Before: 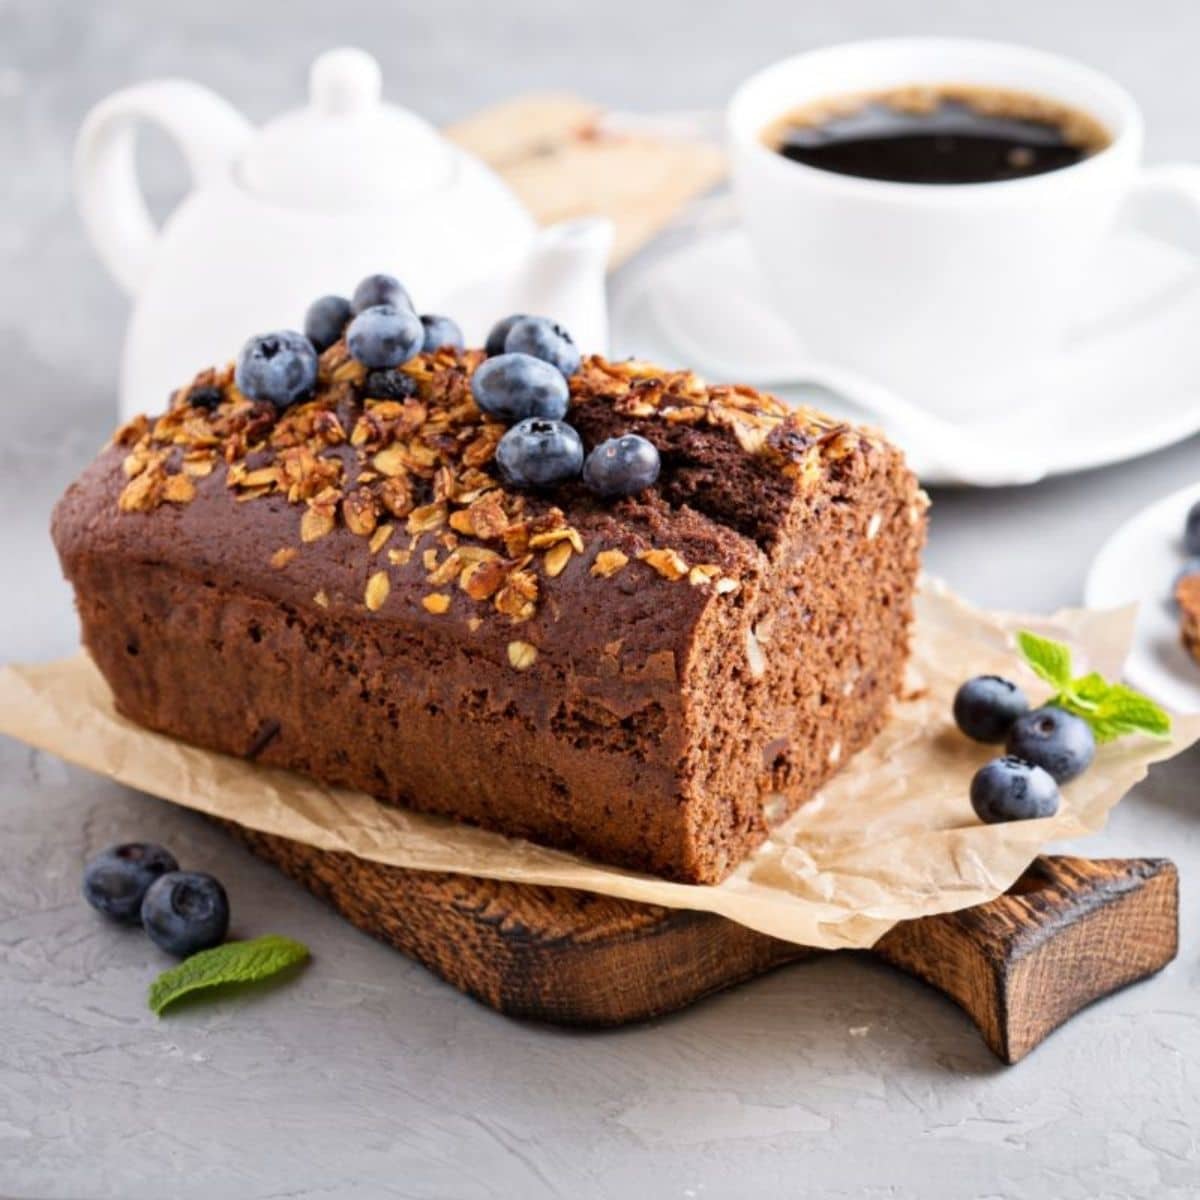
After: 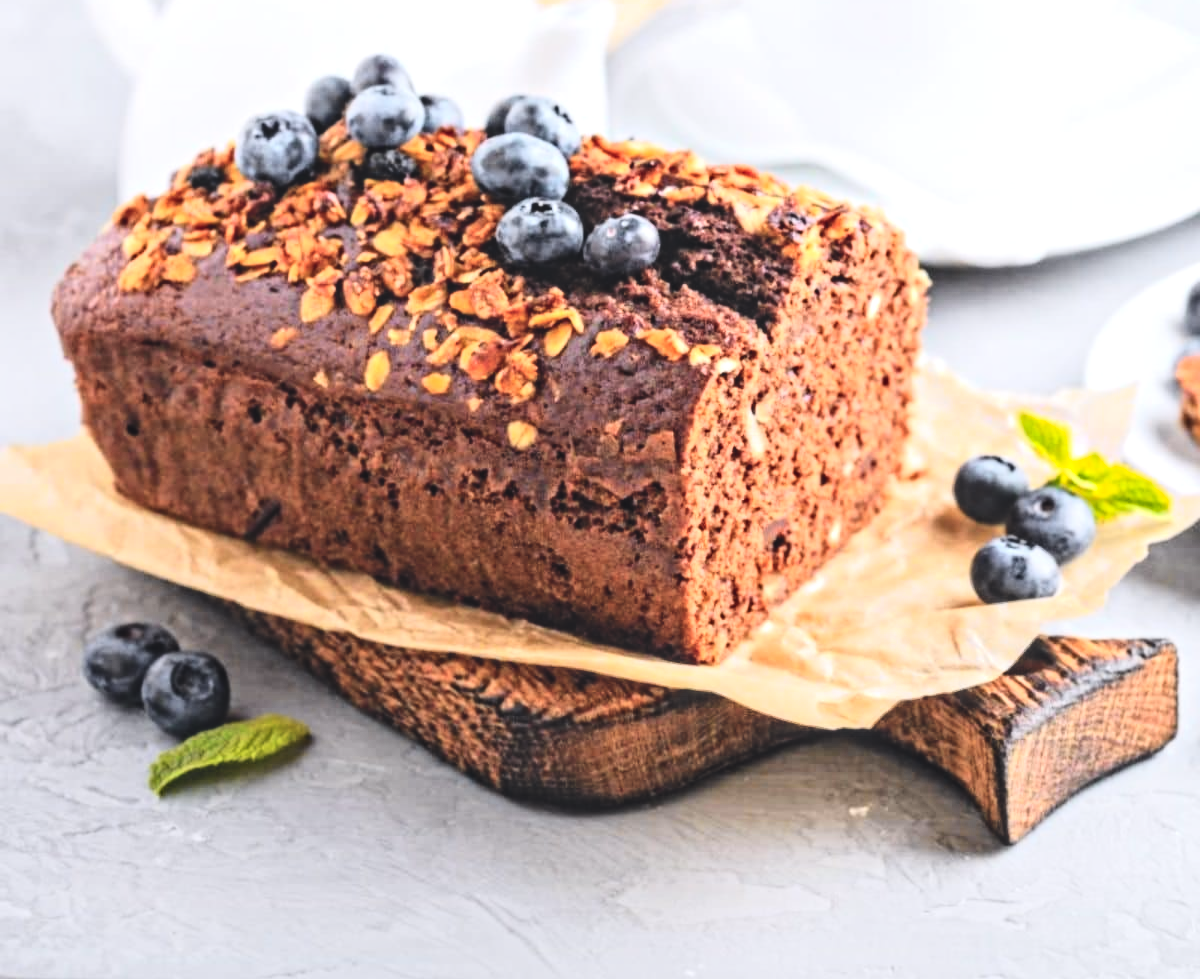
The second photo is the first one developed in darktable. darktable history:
crop and rotate: top 18.411%
contrast equalizer: octaves 7, y [[0.5, 0.5, 0.501, 0.63, 0.504, 0.5], [0.5 ×6], [0.5 ×6], [0 ×6], [0 ×6]]
color zones: curves: ch1 [(0.235, 0.558) (0.75, 0.5)]; ch2 [(0.25, 0.462) (0.749, 0.457)]
local contrast: detail 113%
exposure: black level correction -0.022, exposure -0.036 EV, compensate highlight preservation false
tone curve: curves: ch0 [(0, 0.023) (0.104, 0.058) (0.21, 0.162) (0.469, 0.524) (0.579, 0.65) (0.725, 0.8) (0.858, 0.903) (1, 0.974)]; ch1 [(0, 0) (0.414, 0.395) (0.447, 0.447) (0.502, 0.501) (0.521, 0.512) (0.57, 0.563) (0.618, 0.61) (0.654, 0.642) (1, 1)]; ch2 [(0, 0) (0.356, 0.408) (0.437, 0.453) (0.492, 0.485) (0.524, 0.508) (0.566, 0.567) (0.595, 0.604) (1, 1)], color space Lab, independent channels, preserve colors none
tone equalizer: -8 EV -0.421 EV, -7 EV -0.38 EV, -6 EV -0.362 EV, -5 EV -0.247 EV, -3 EV 0.224 EV, -2 EV 0.35 EV, -1 EV 0.367 EV, +0 EV 0.417 EV
contrast brightness saturation: contrast 0.105, brightness 0.032, saturation 0.091
